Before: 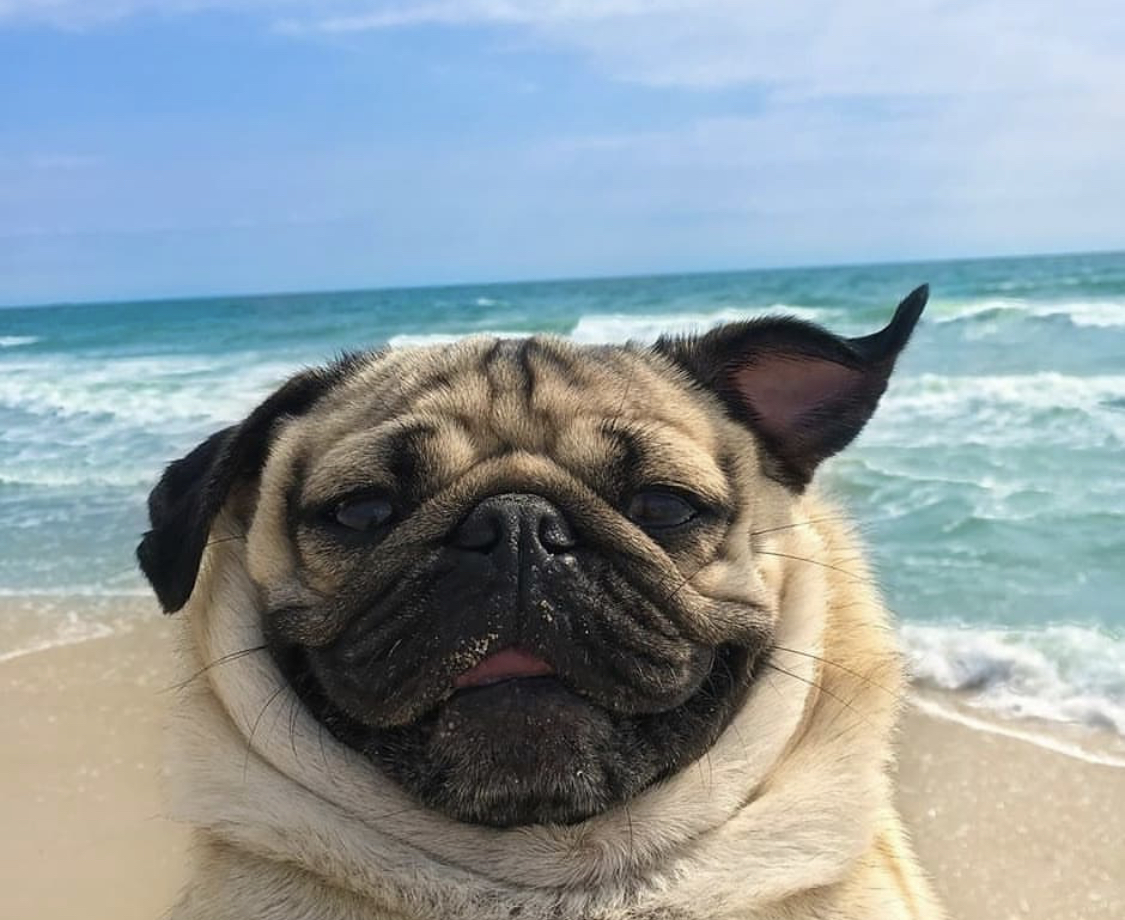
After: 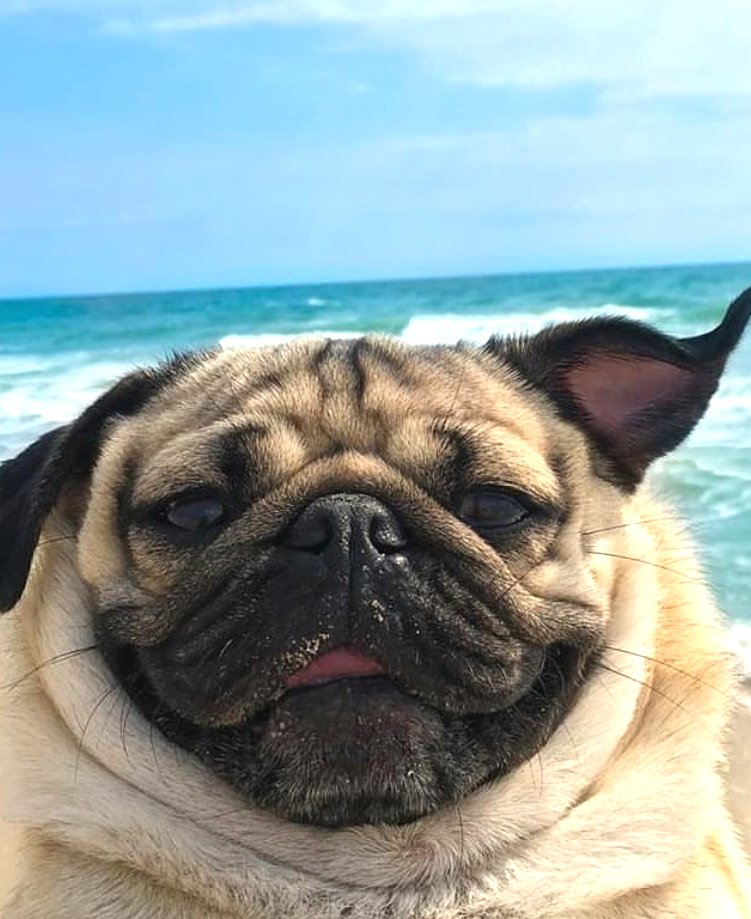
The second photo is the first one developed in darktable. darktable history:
crop and rotate: left 15.091%, right 18.139%
exposure: black level correction 0, exposure 0.5 EV, compensate highlight preservation false
